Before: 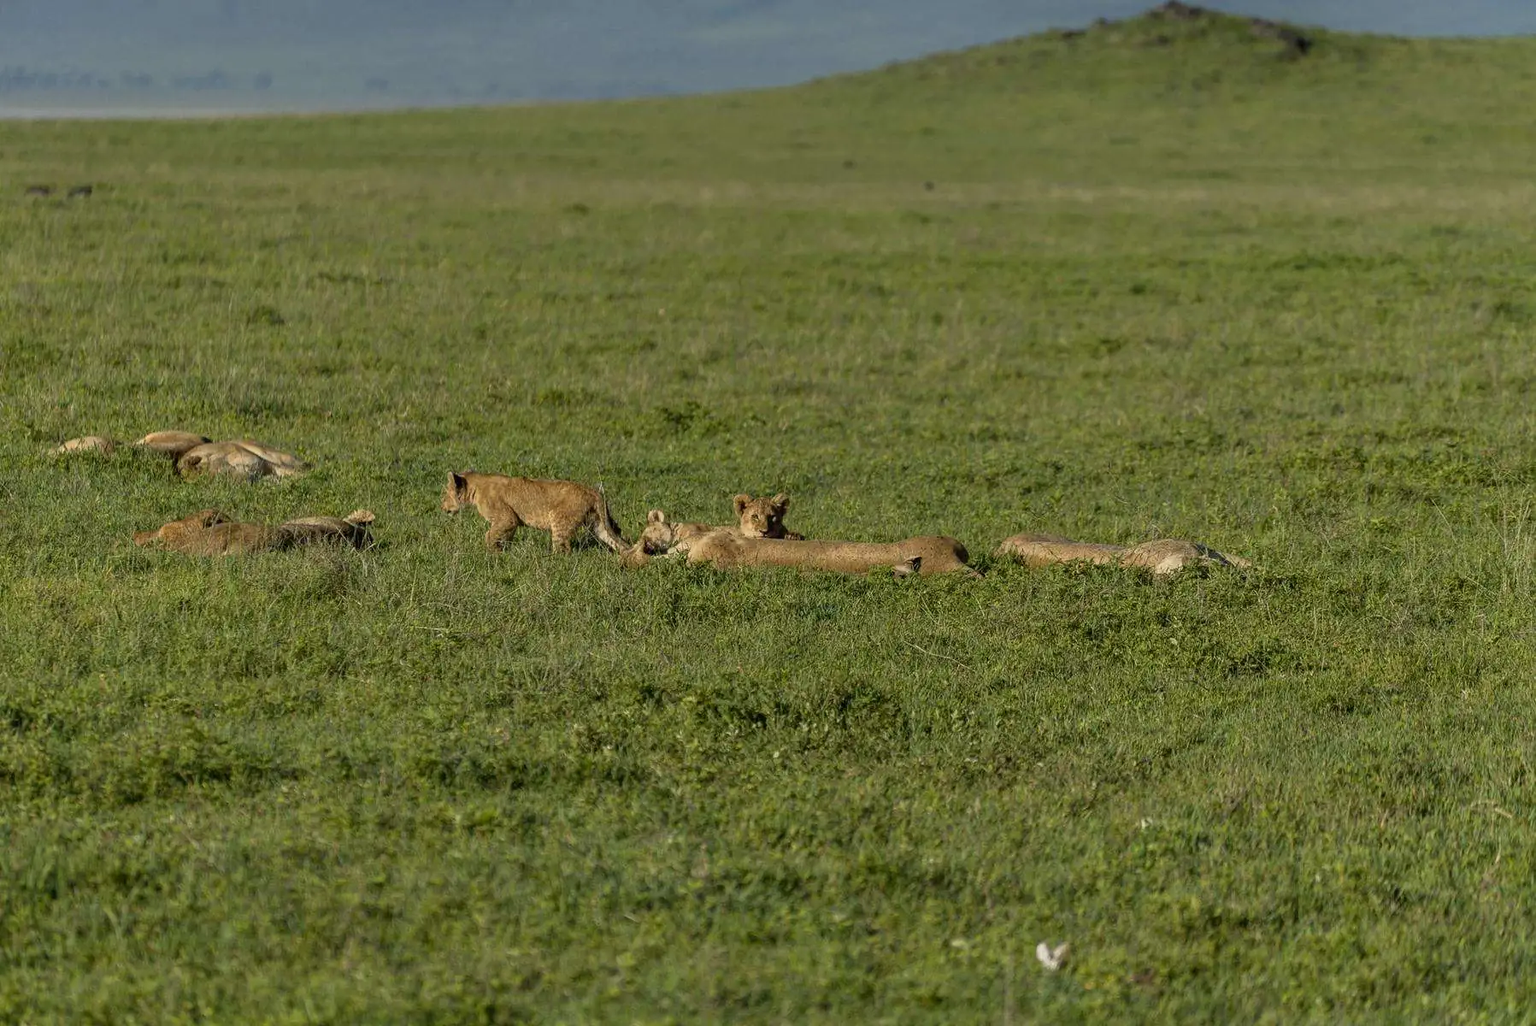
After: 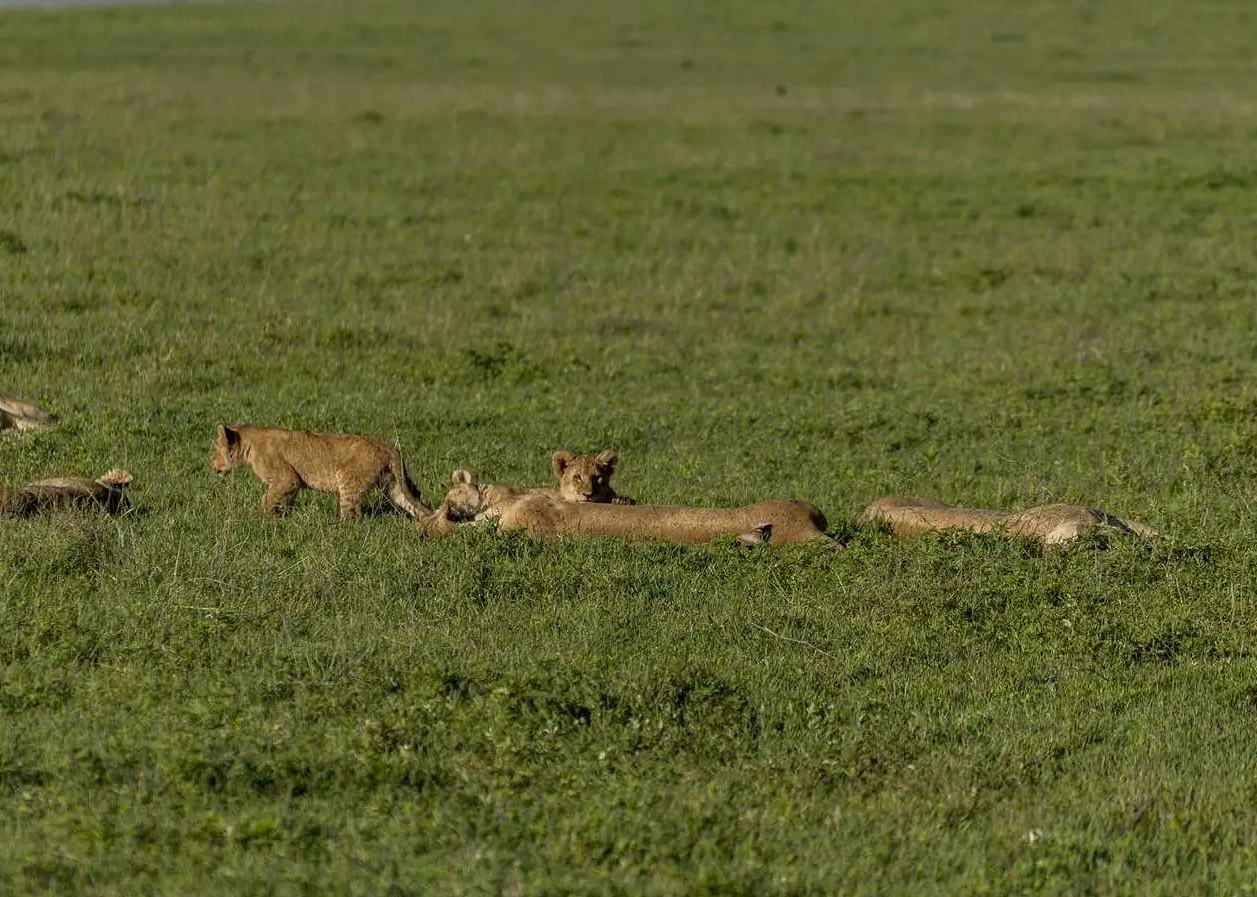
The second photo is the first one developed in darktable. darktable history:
shadows and highlights: shadows -62.32, white point adjustment -5.22, highlights 61.59
crop and rotate: left 17.046%, top 10.659%, right 12.989%, bottom 14.553%
